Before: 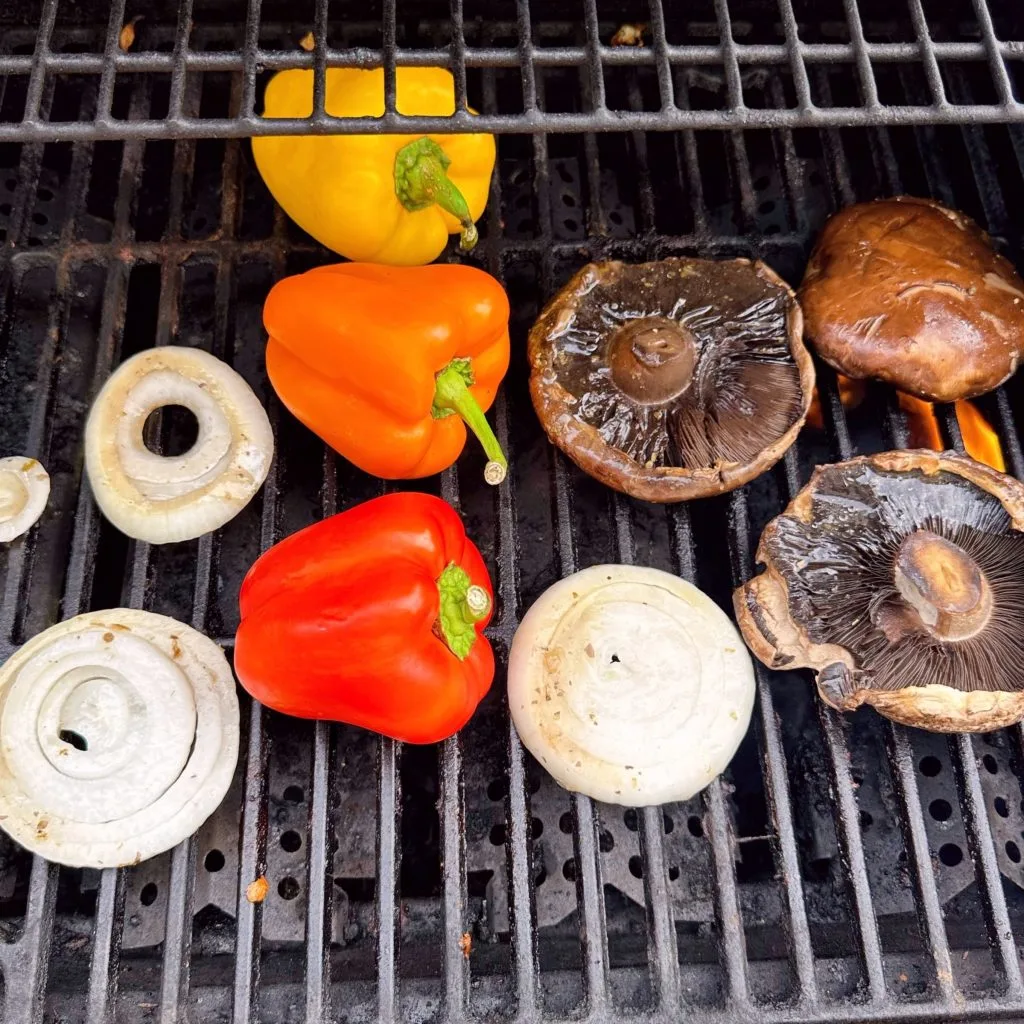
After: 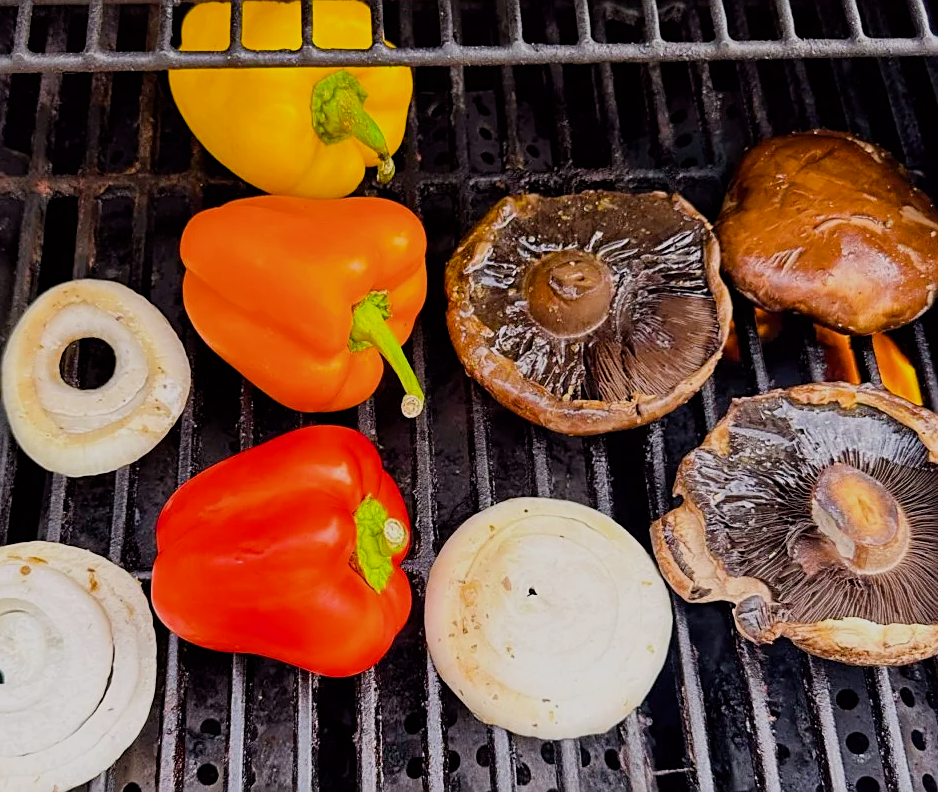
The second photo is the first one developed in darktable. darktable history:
crop: left 8.155%, top 6.611%, bottom 15.385%
filmic rgb: black relative exposure -16 EV, white relative exposure 4.97 EV, hardness 6.25
sharpen: on, module defaults
color balance rgb: perceptual saturation grading › global saturation 20%, global vibrance 20%
